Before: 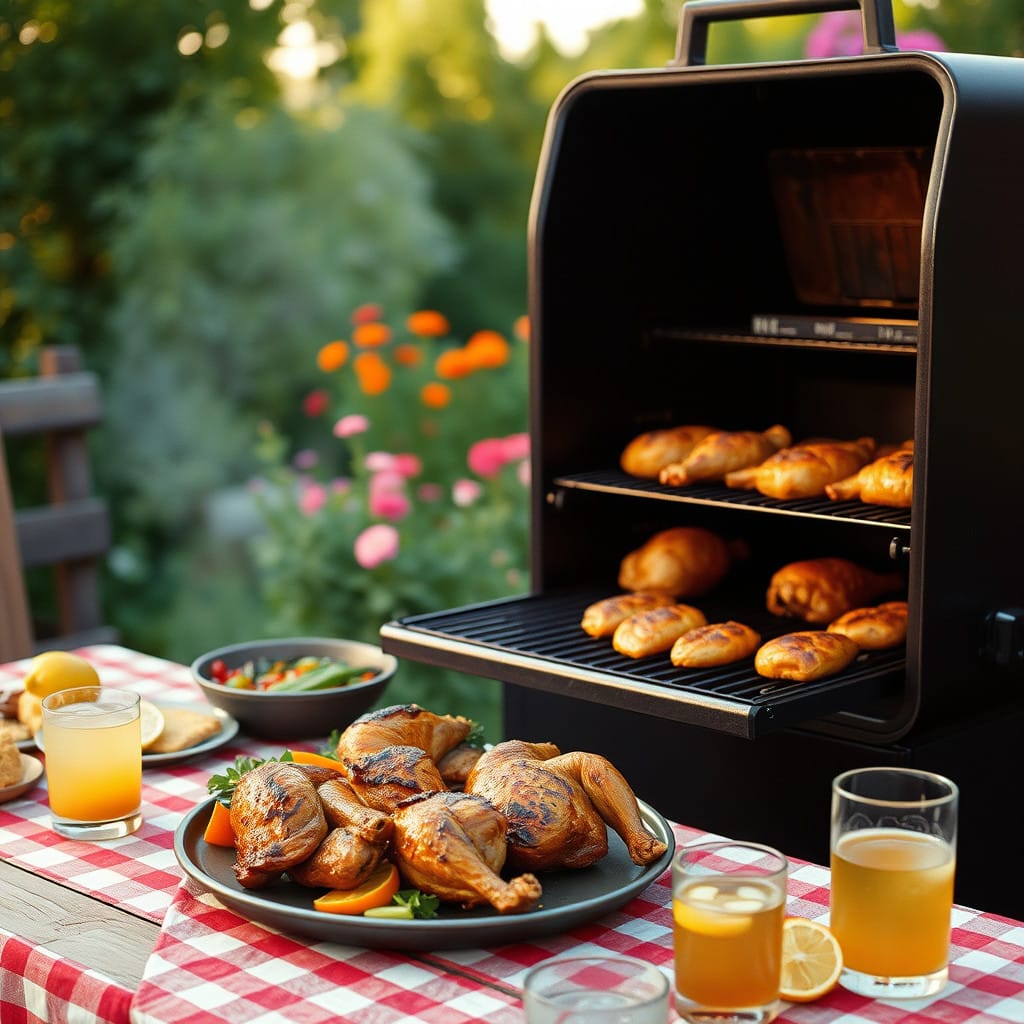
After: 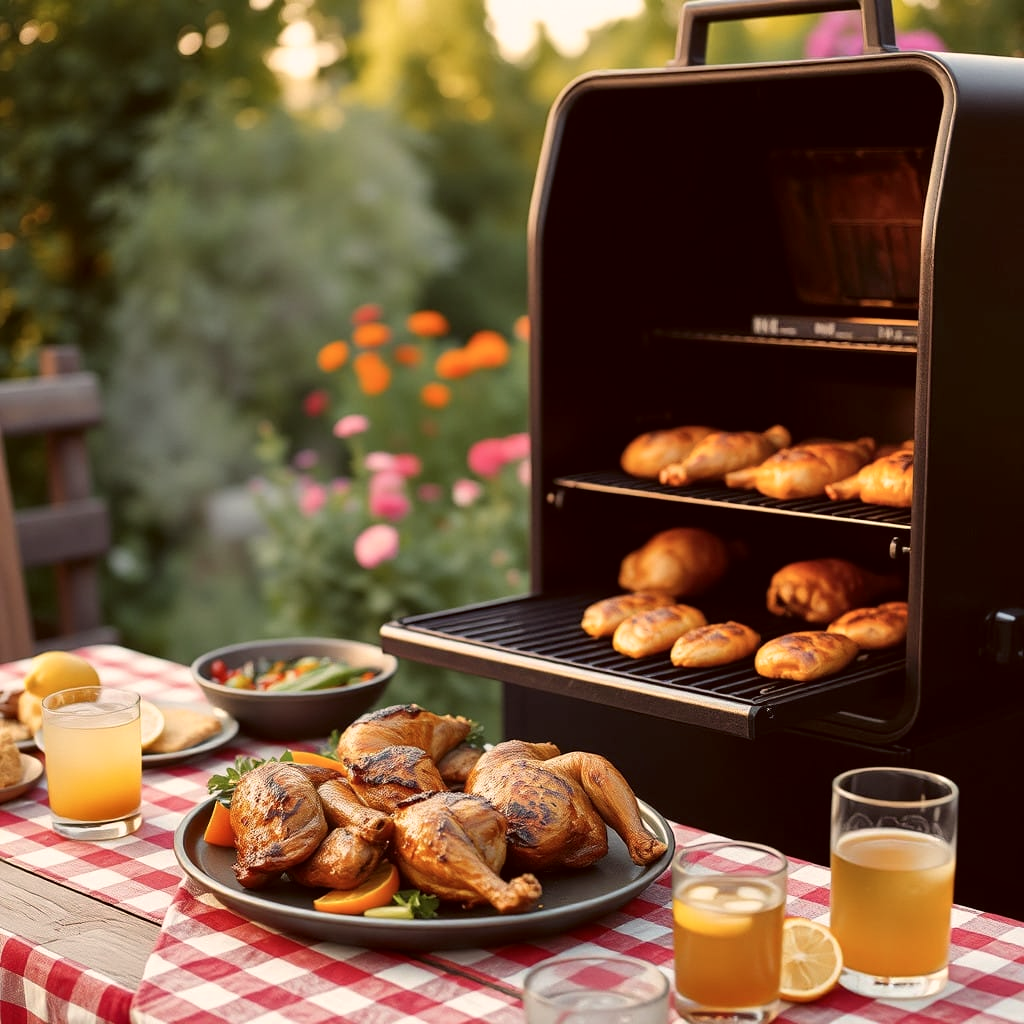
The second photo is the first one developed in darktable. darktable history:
color correction: highlights a* 10.21, highlights b* 9.79, shadows a* 8.61, shadows b* 7.88, saturation 0.8
shadows and highlights: shadows 32.83, highlights -47.7, soften with gaussian
